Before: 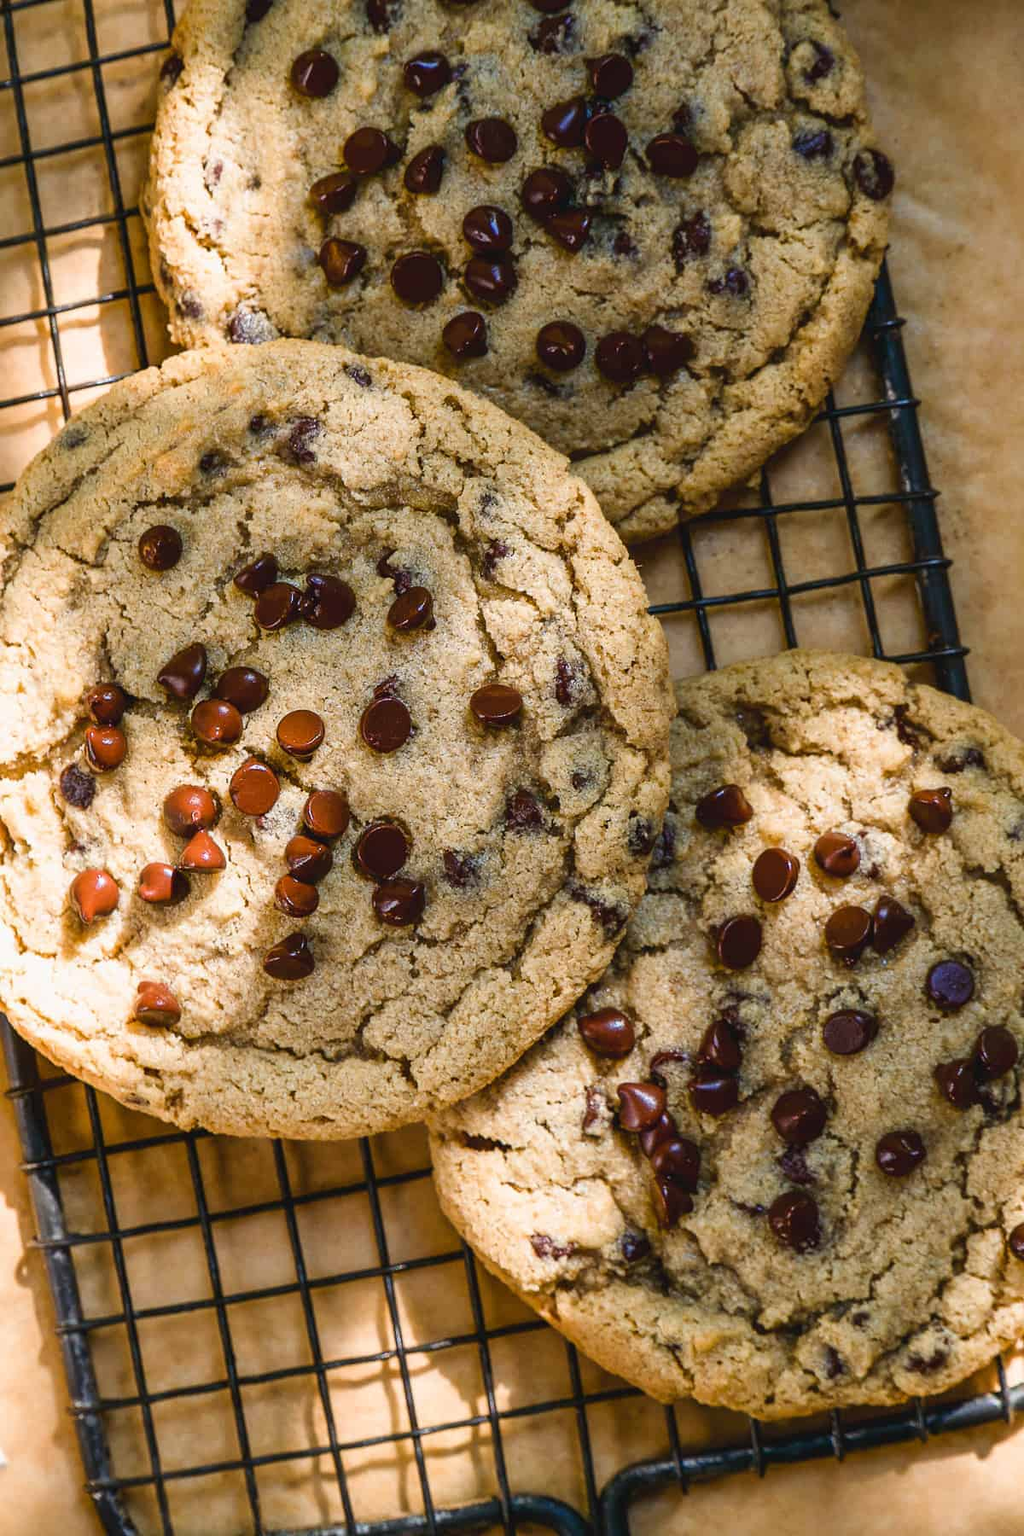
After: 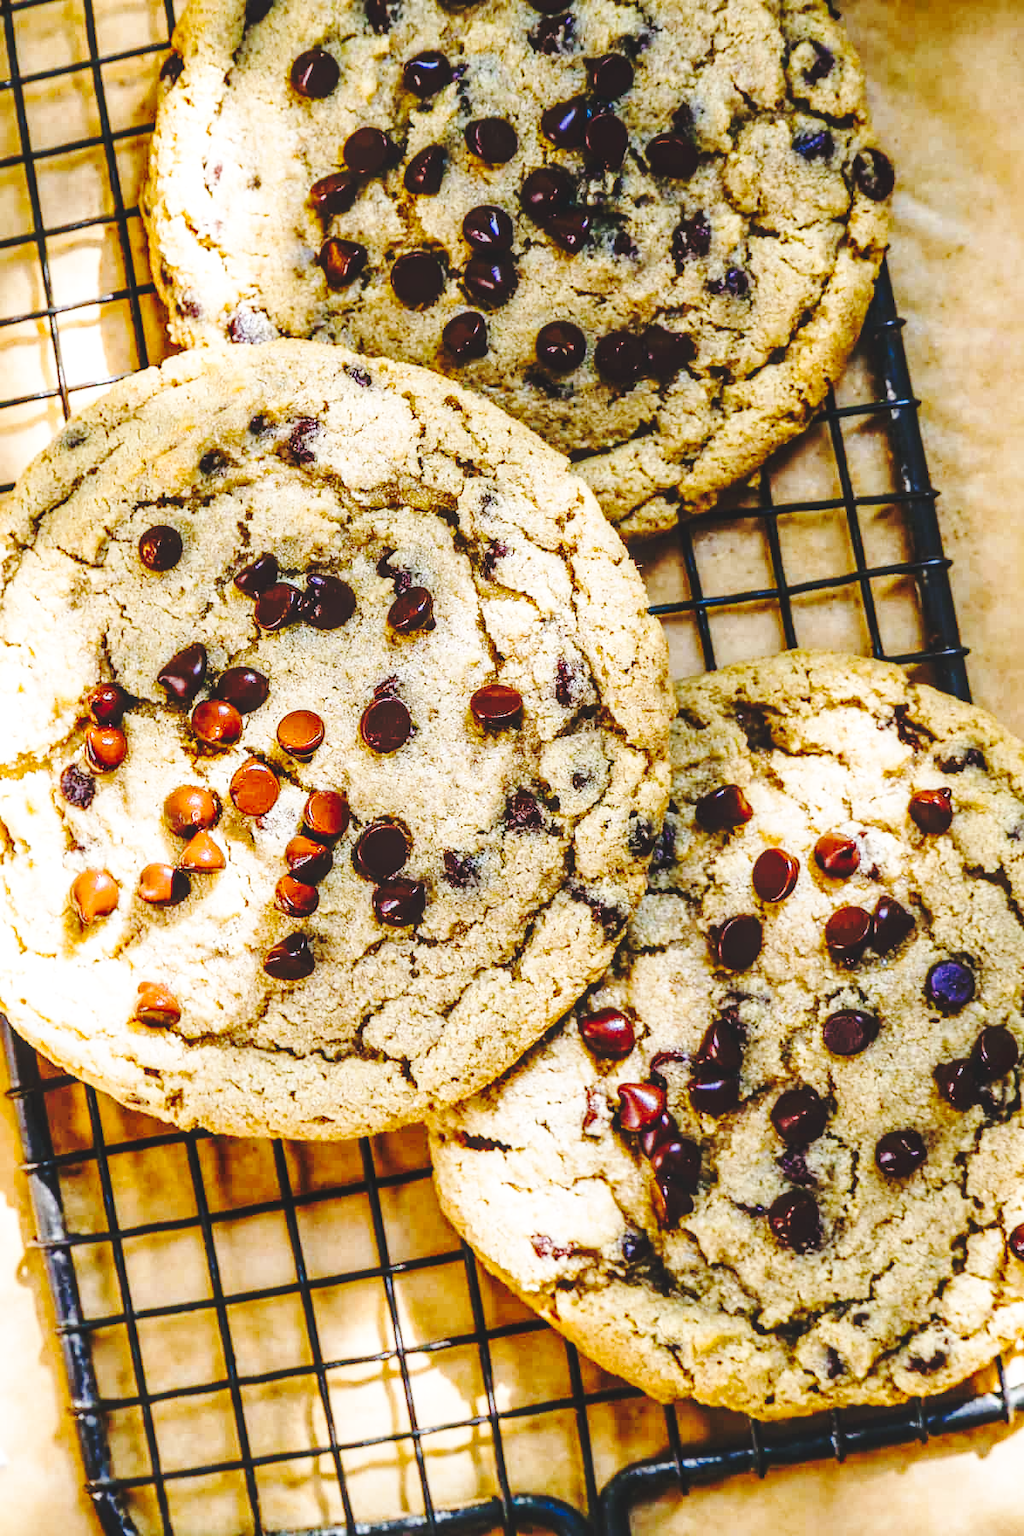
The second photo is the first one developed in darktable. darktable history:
white balance: red 0.976, blue 1.04
local contrast: on, module defaults
tone curve: curves: ch0 [(0, 0) (0.003, 0.112) (0.011, 0.115) (0.025, 0.111) (0.044, 0.114) (0.069, 0.126) (0.1, 0.144) (0.136, 0.164) (0.177, 0.196) (0.224, 0.249) (0.277, 0.316) (0.335, 0.401) (0.399, 0.487) (0.468, 0.571) (0.543, 0.647) (0.623, 0.728) (0.709, 0.795) (0.801, 0.866) (0.898, 0.933) (1, 1)], preserve colors none
base curve: curves: ch0 [(0, 0) (0.036, 0.037) (0.121, 0.228) (0.46, 0.76) (0.859, 0.983) (1, 1)], preserve colors none
